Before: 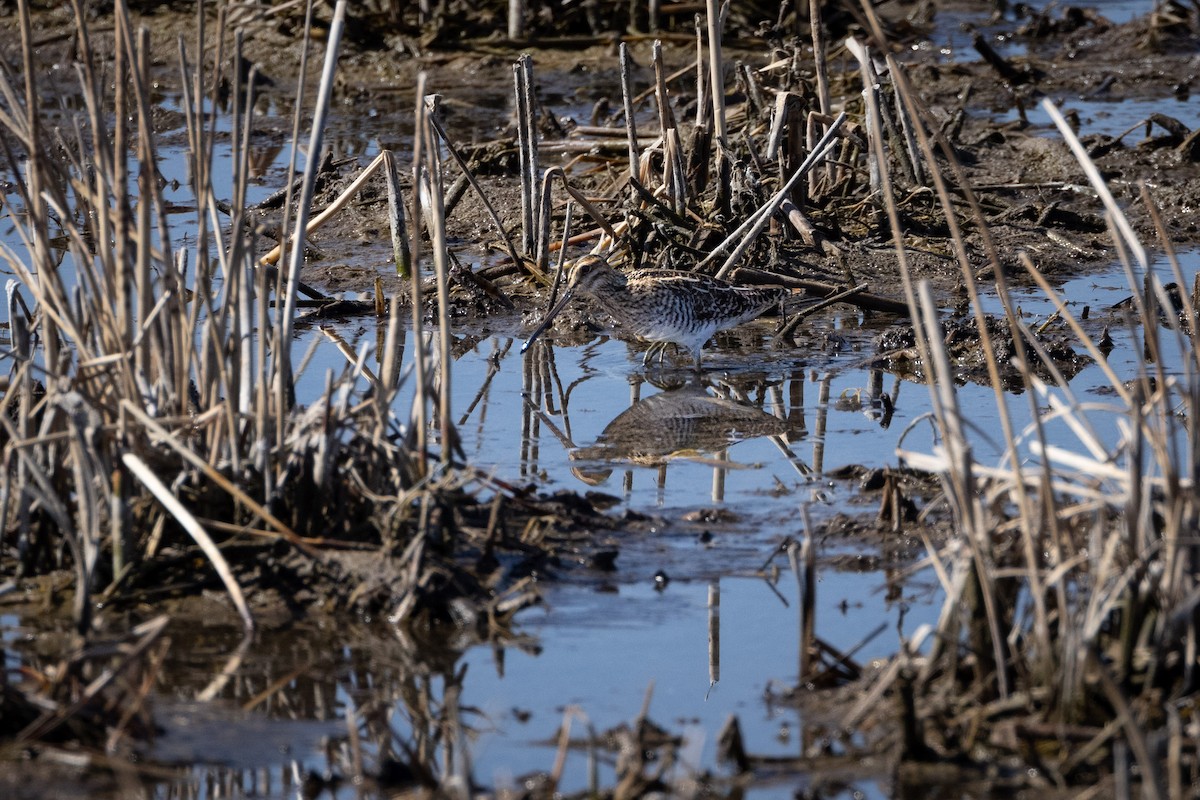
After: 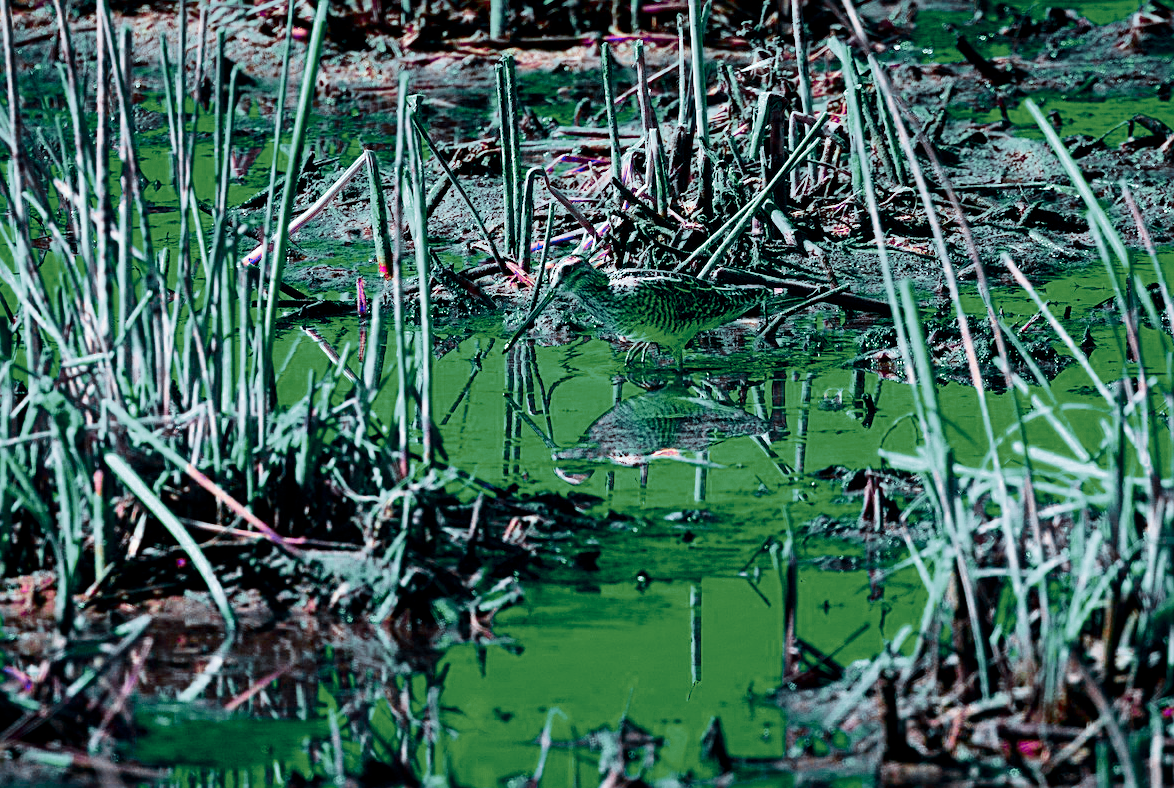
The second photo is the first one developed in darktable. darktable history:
color zones: curves: ch0 [(0.826, 0.353)]; ch1 [(0.242, 0.647) (0.889, 0.342)]; ch2 [(0.246, 0.089) (0.969, 0.068)]
contrast brightness saturation: contrast 0.191, brightness -0.225, saturation 0.115
crop and rotate: left 1.506%, right 0.579%, bottom 1.377%
filmic rgb: black relative exposure -7.74 EV, white relative exposure 4.35 EV, threshold 5.94 EV, target black luminance 0%, hardness 3.75, latitude 50.86%, contrast 1.068, highlights saturation mix 9.63%, shadows ↔ highlights balance -0.256%, enable highlight reconstruction true
exposure: black level correction 0, exposure 1.447 EV, compensate exposure bias true, compensate highlight preservation false
color calibration: output R [1.422, -0.35, -0.252, 0], output G [-0.238, 1.259, -0.084, 0], output B [-0.081, -0.196, 1.58, 0], output brightness [0.49, 0.671, -0.57, 0], illuminant as shot in camera, x 0.37, y 0.382, temperature 4316.8 K
sharpen: amount 0.497
shadows and highlights: radius 107.86, shadows 23.43, highlights -58.74, low approximation 0.01, soften with gaussian
